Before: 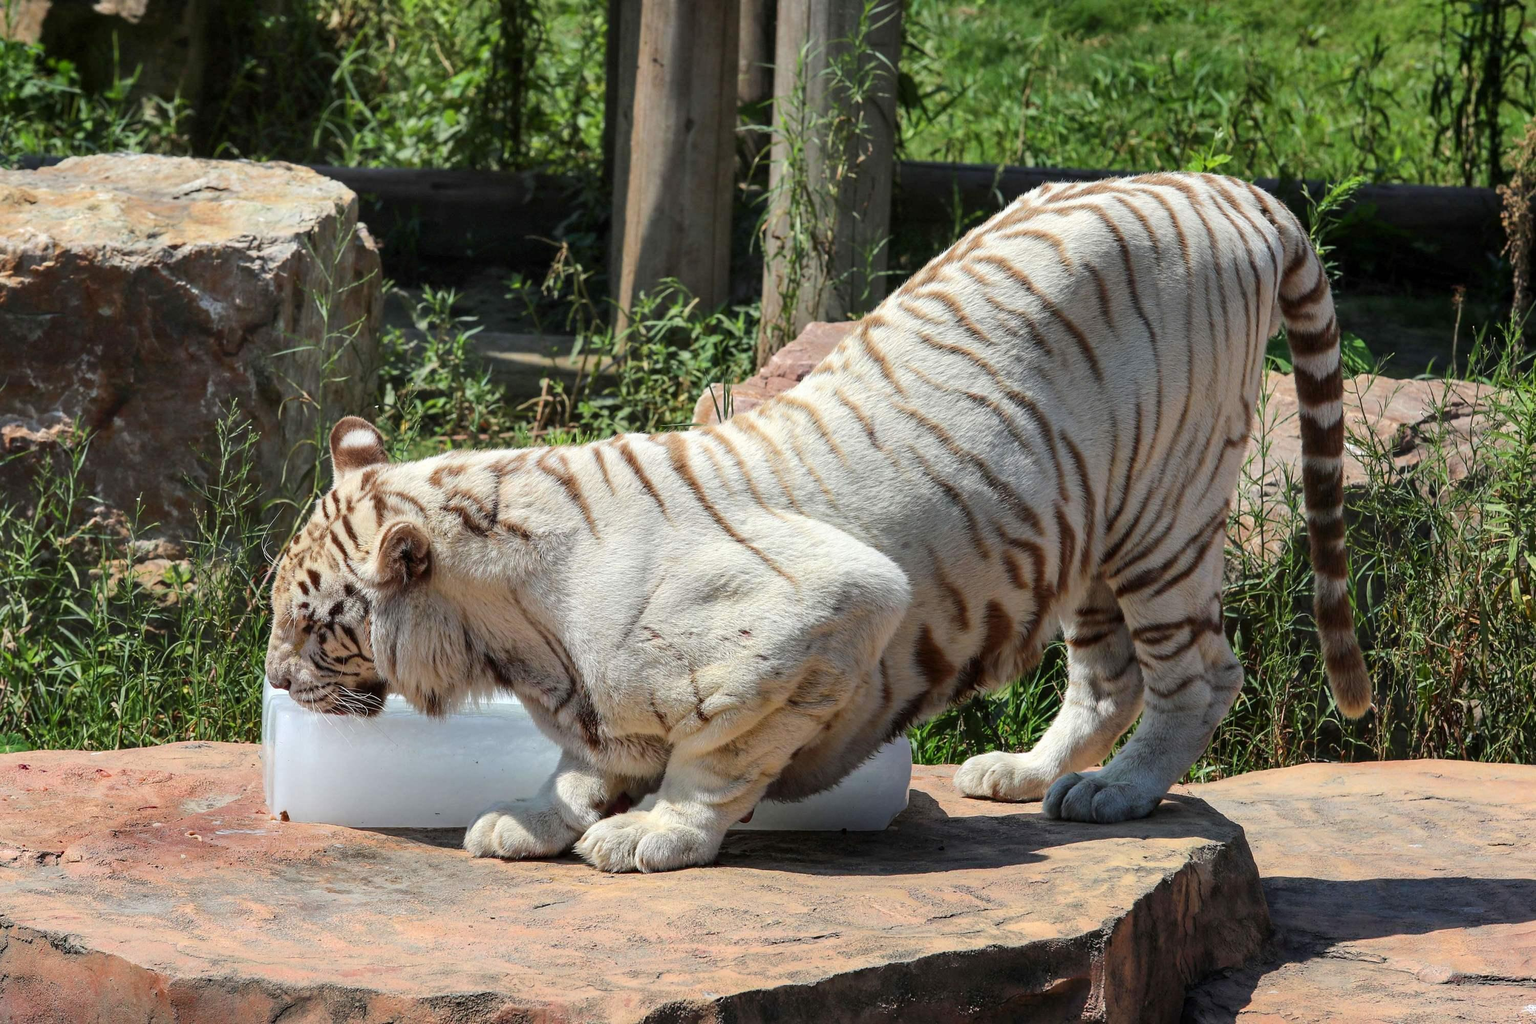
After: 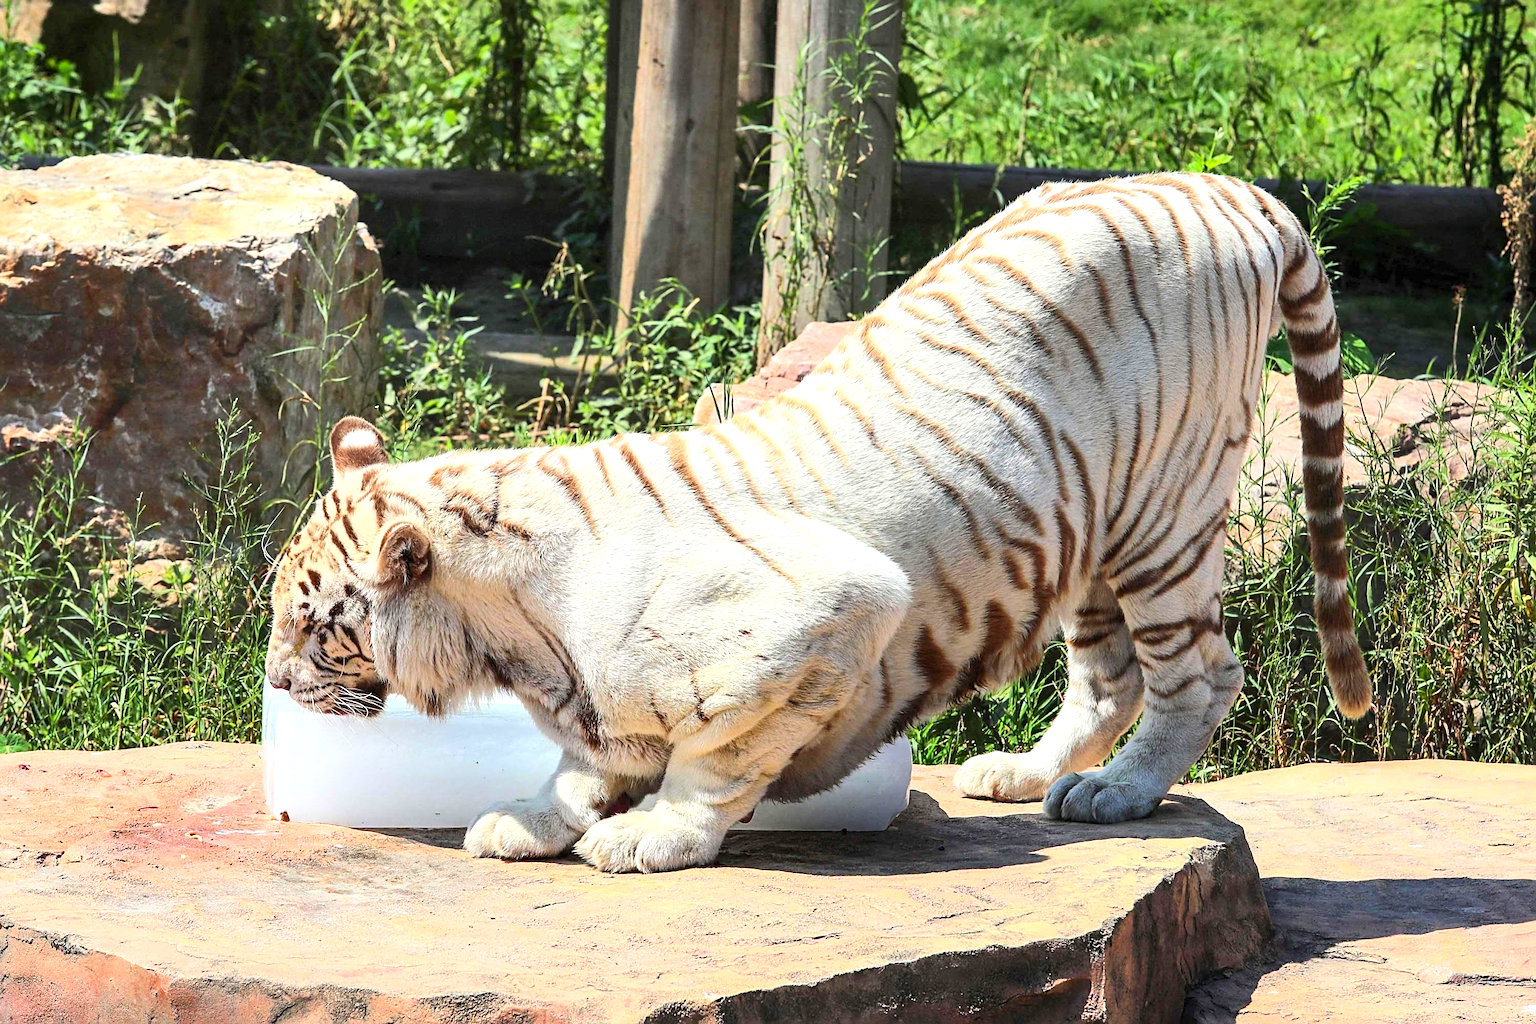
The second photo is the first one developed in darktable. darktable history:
contrast brightness saturation: contrast 0.196, brightness 0.164, saturation 0.225
sharpen: radius 2.722
tone equalizer: edges refinement/feathering 500, mask exposure compensation -1.57 EV, preserve details no
exposure: exposure 0.643 EV, compensate exposure bias true, compensate highlight preservation false
